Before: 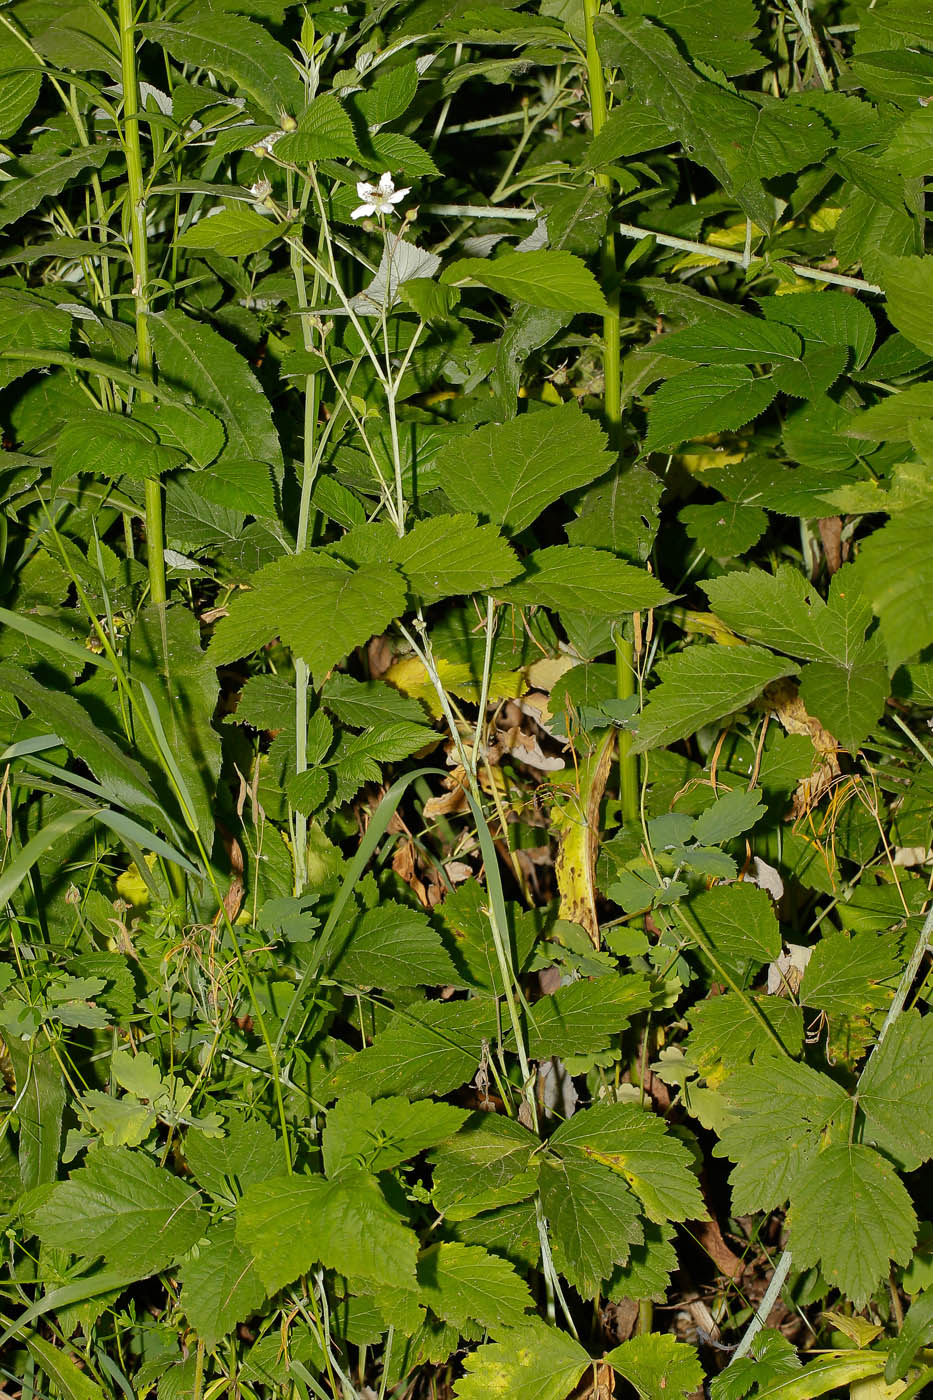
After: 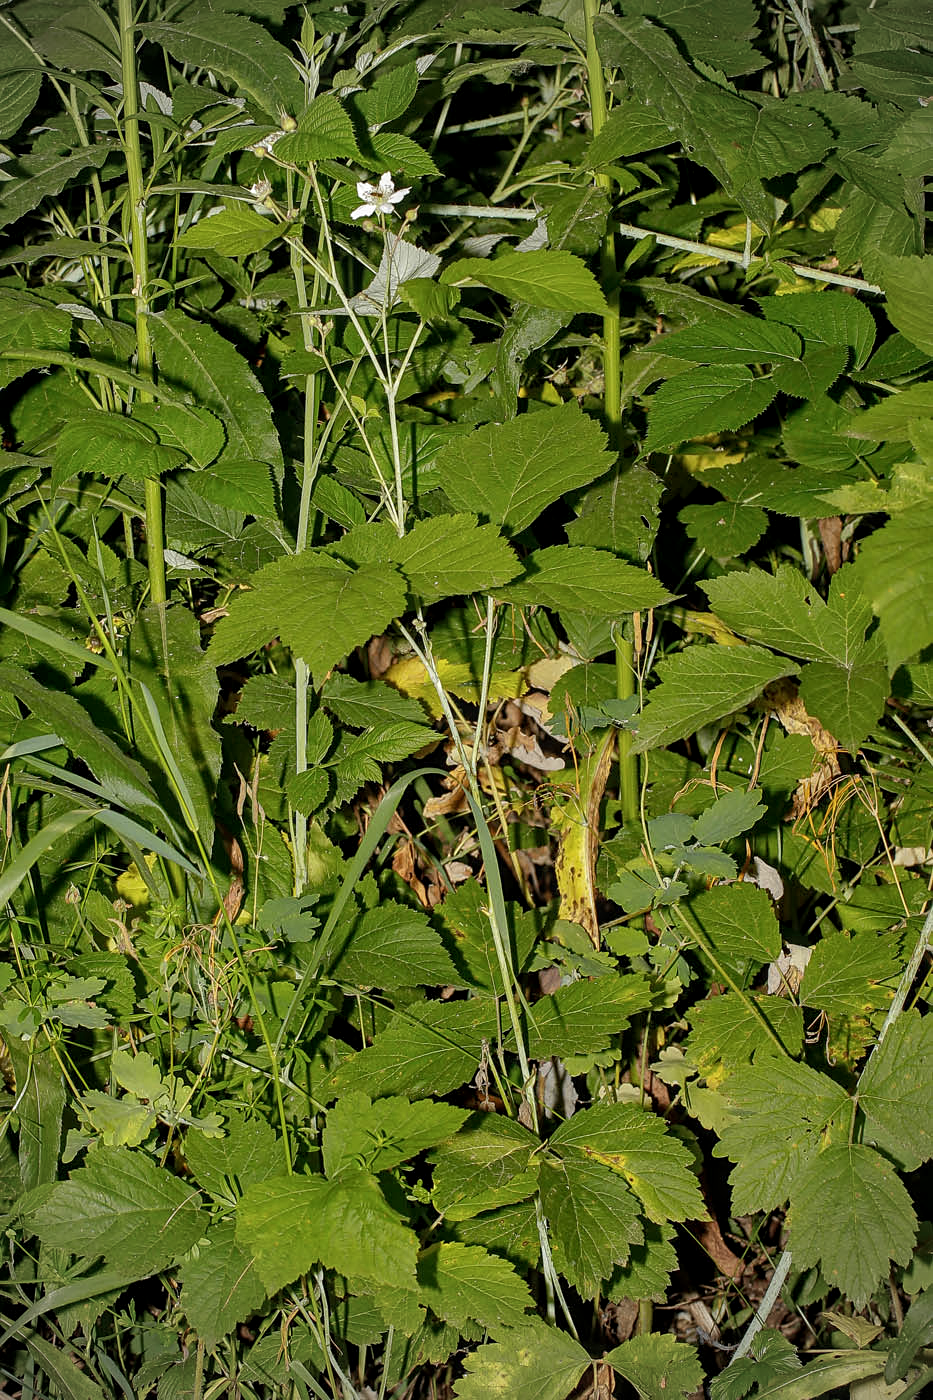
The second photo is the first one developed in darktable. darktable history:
sharpen: amount 0.21
vignetting: on, module defaults
contrast brightness saturation: saturation -0.06
local contrast: on, module defaults
